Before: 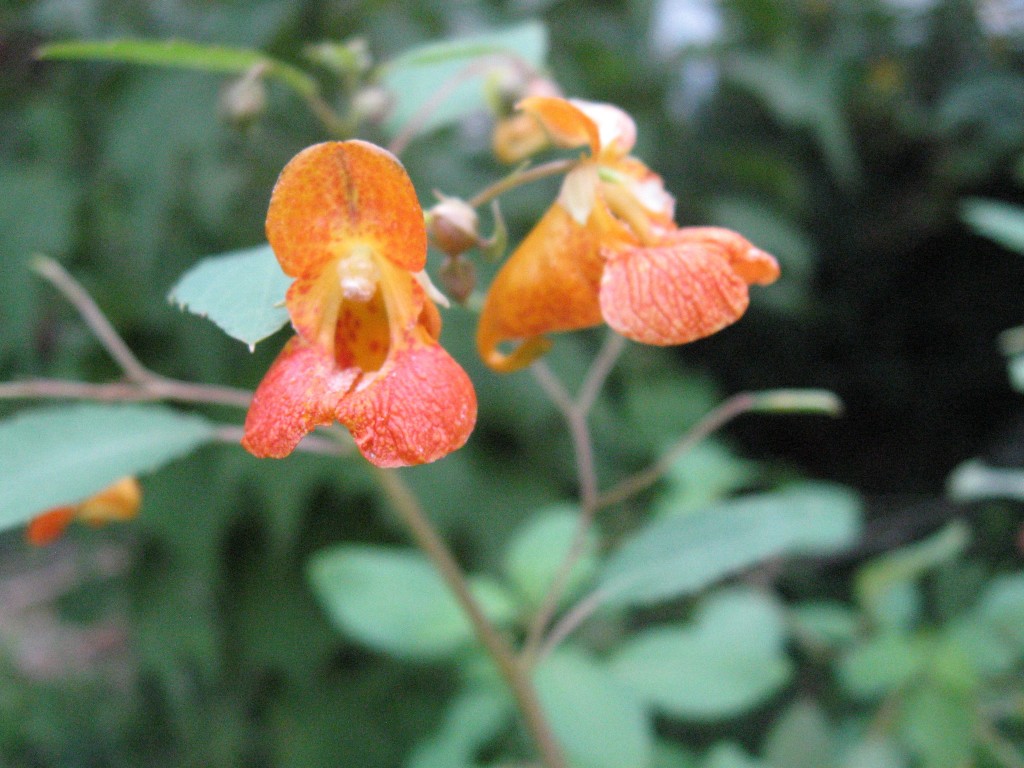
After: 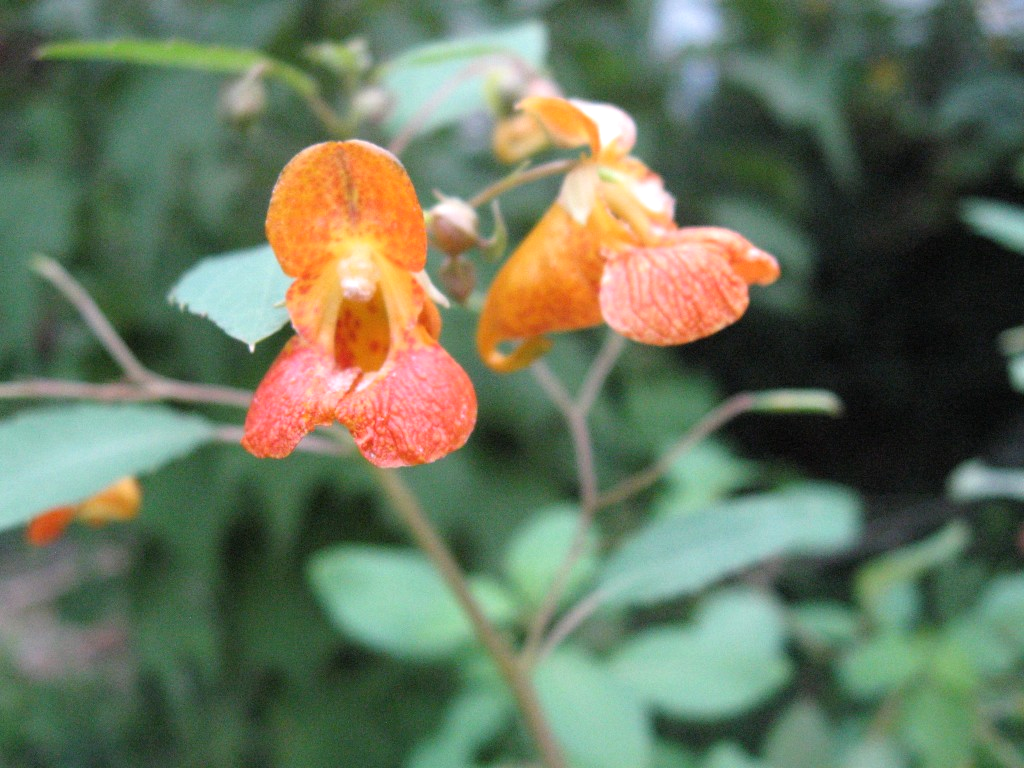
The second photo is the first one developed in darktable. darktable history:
exposure: black level correction 0, exposure 0.2 EV, compensate exposure bias true, compensate highlight preservation false
color zones: curves: ch0 [(0, 0.5) (0.143, 0.5) (0.286, 0.5) (0.429, 0.5) (0.62, 0.489) (0.714, 0.445) (0.844, 0.496) (1, 0.5)]; ch1 [(0, 0.5) (0.143, 0.5) (0.286, 0.5) (0.429, 0.5) (0.571, 0.5) (0.714, 0.523) (0.857, 0.5) (1, 0.5)]
